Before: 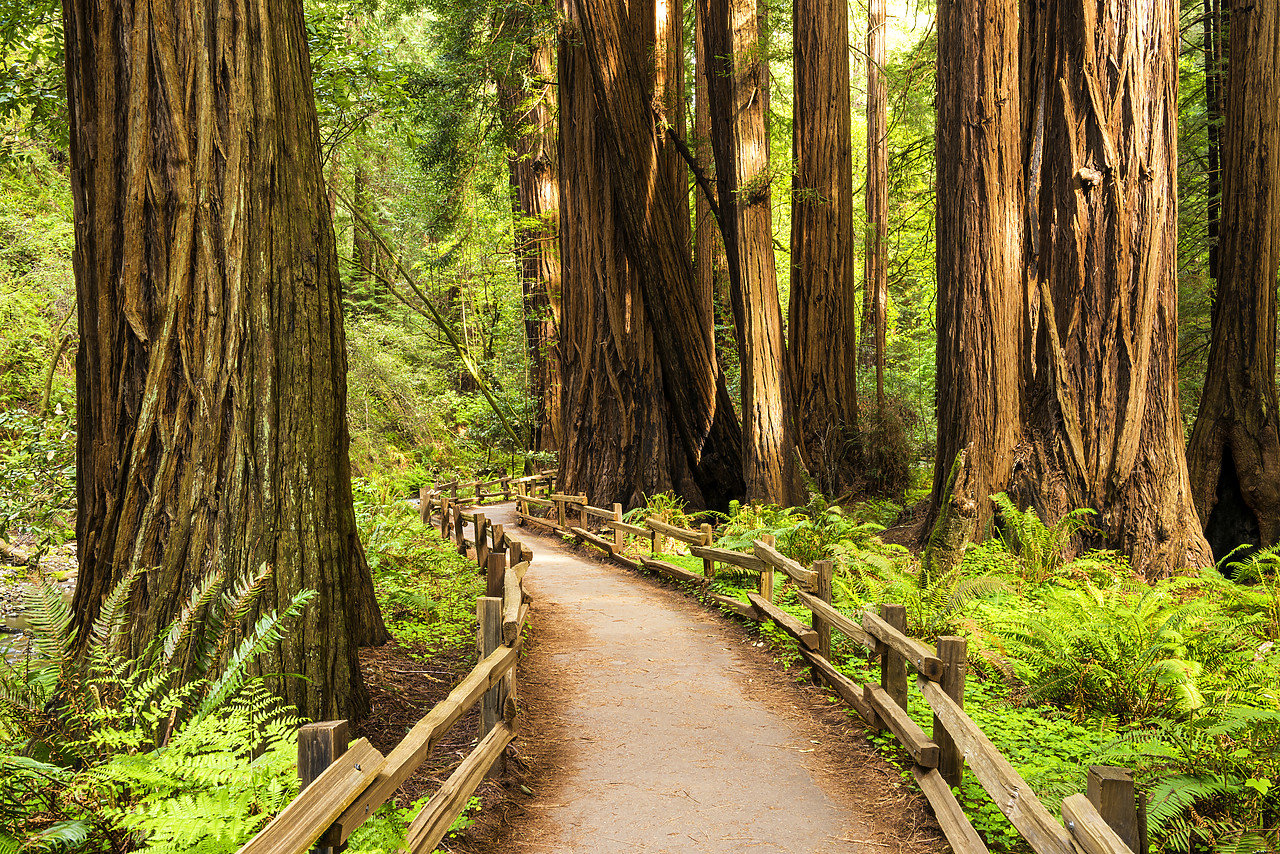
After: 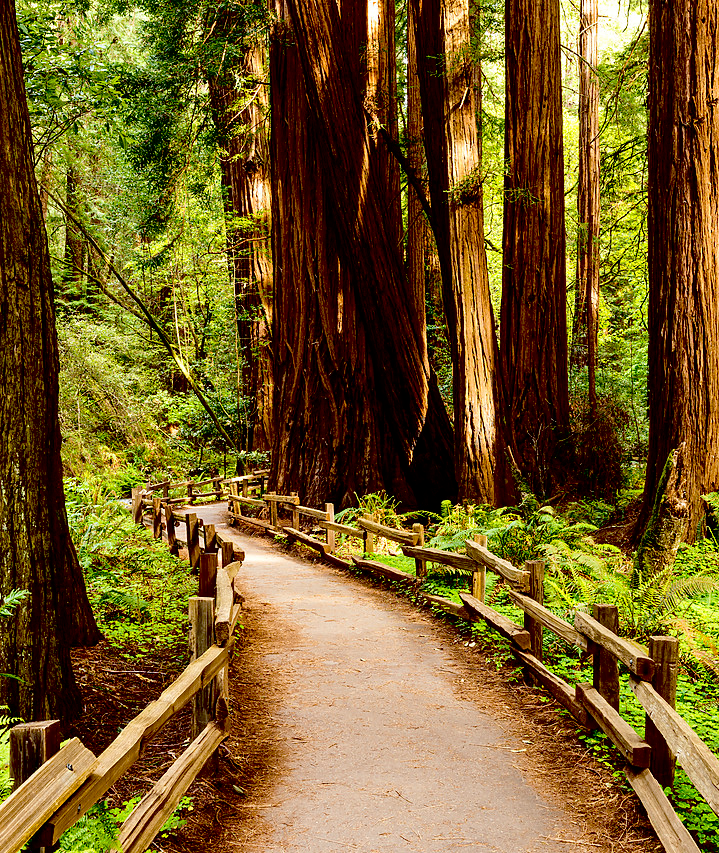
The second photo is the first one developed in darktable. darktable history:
contrast brightness saturation: contrast 0.06, brightness -0.01, saturation -0.23
crop and rotate: left 22.516%, right 21.234%
exposure: black level correction 0.056, compensate highlight preservation false
